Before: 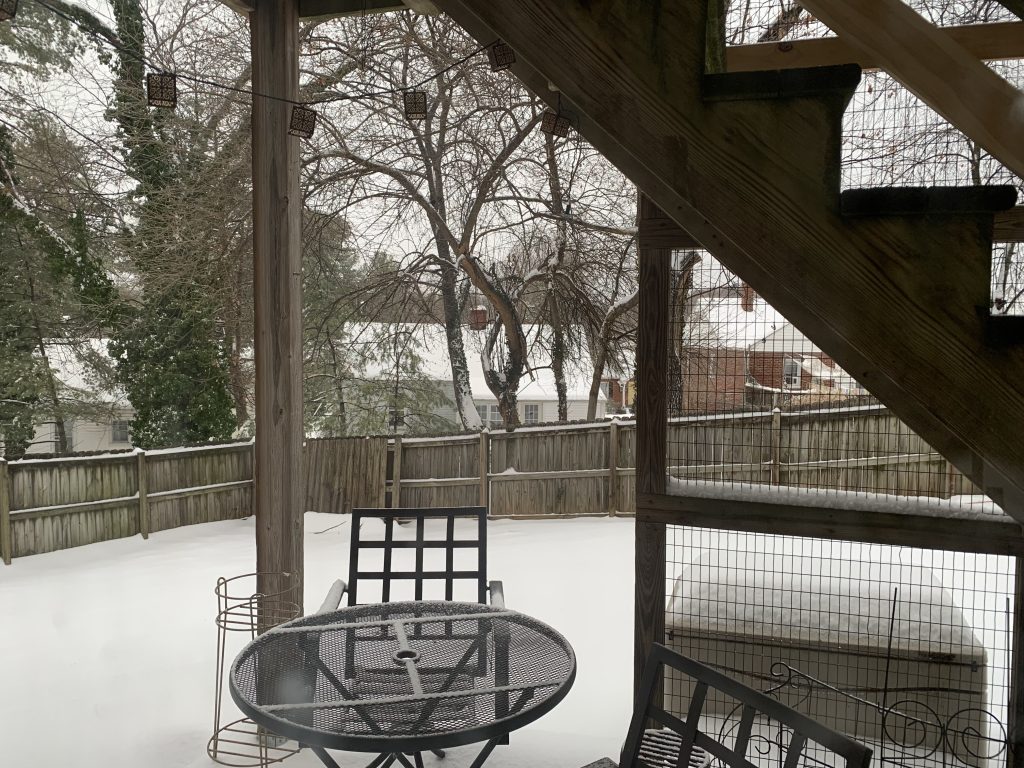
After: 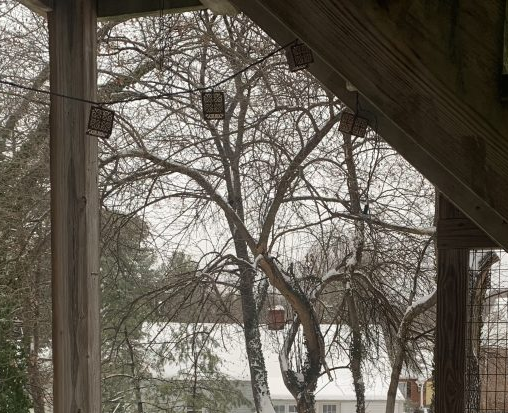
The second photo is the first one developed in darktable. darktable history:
crop: left 19.778%, right 30.562%, bottom 46.176%
